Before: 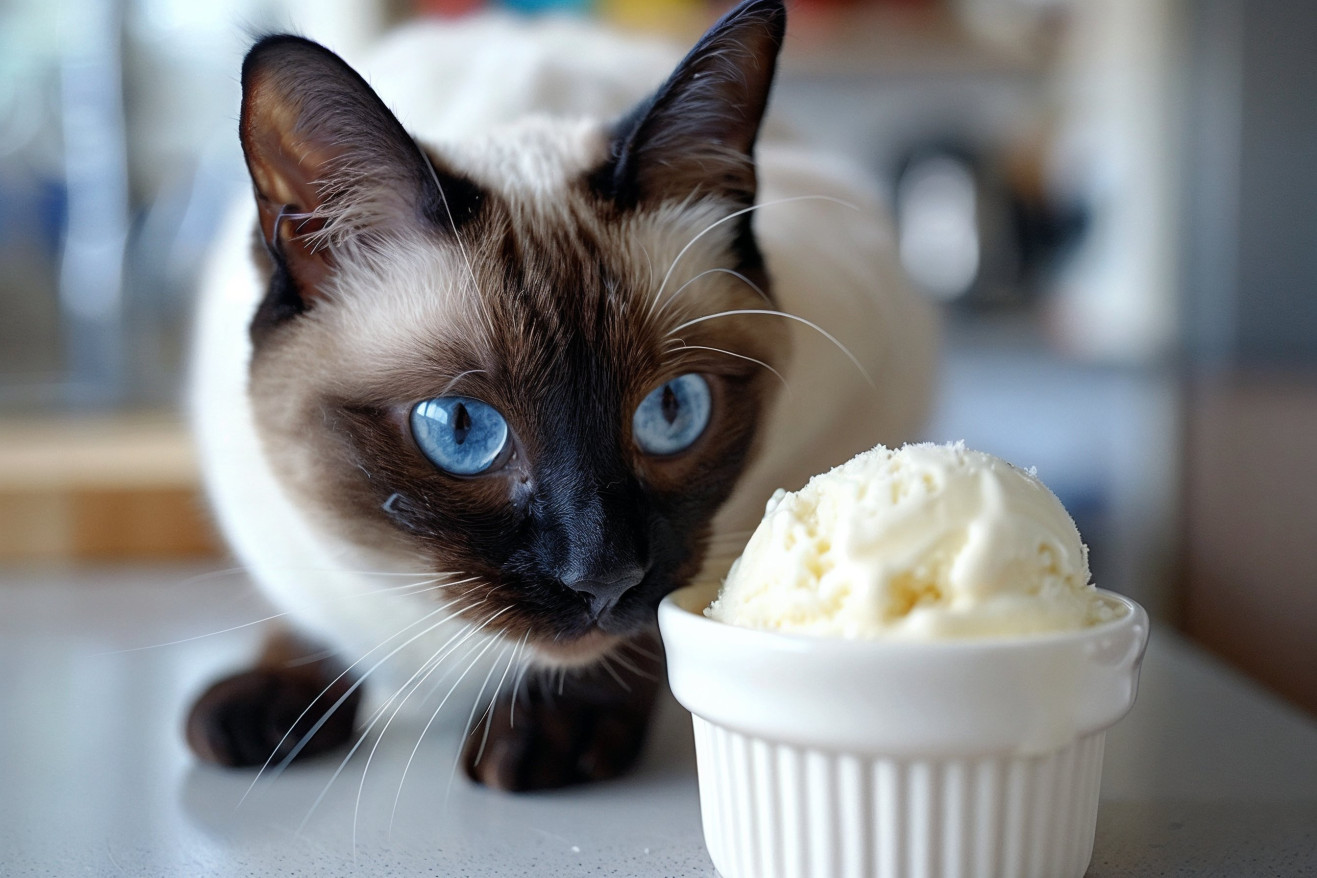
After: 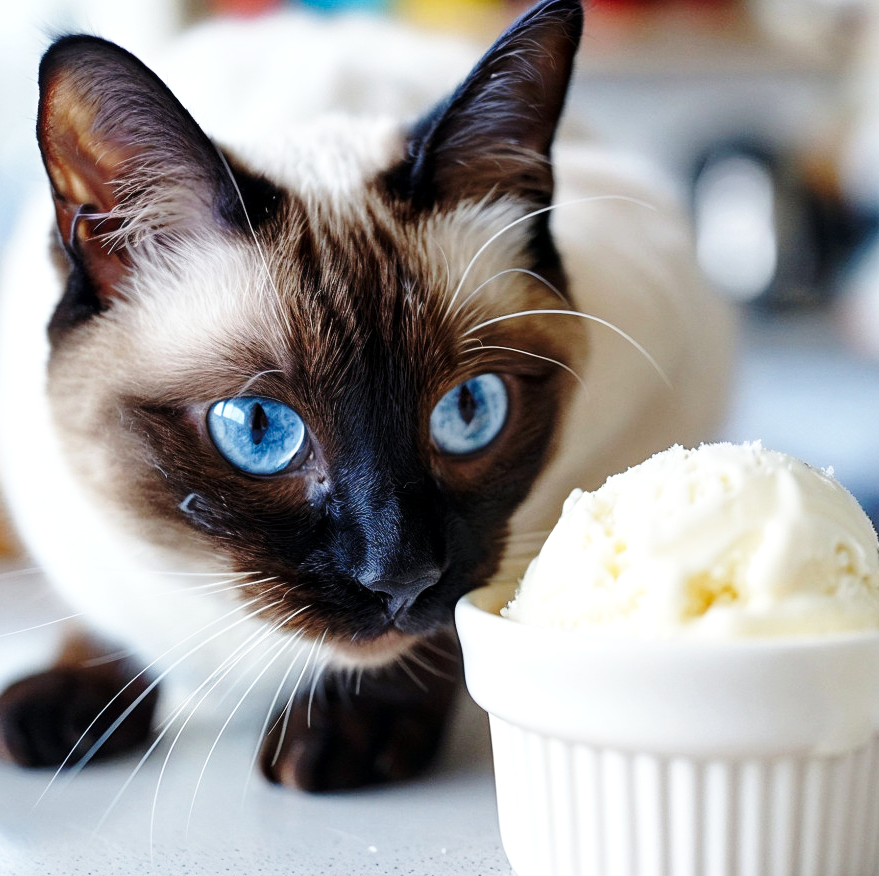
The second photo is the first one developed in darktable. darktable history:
base curve: curves: ch0 [(0, 0) (0.028, 0.03) (0.121, 0.232) (0.46, 0.748) (0.859, 0.968) (1, 1)], preserve colors none
local contrast: highlights 103%, shadows 98%, detail 119%, midtone range 0.2
crop: left 15.429%, right 17.813%
exposure: exposure -0.071 EV, compensate highlight preservation false
